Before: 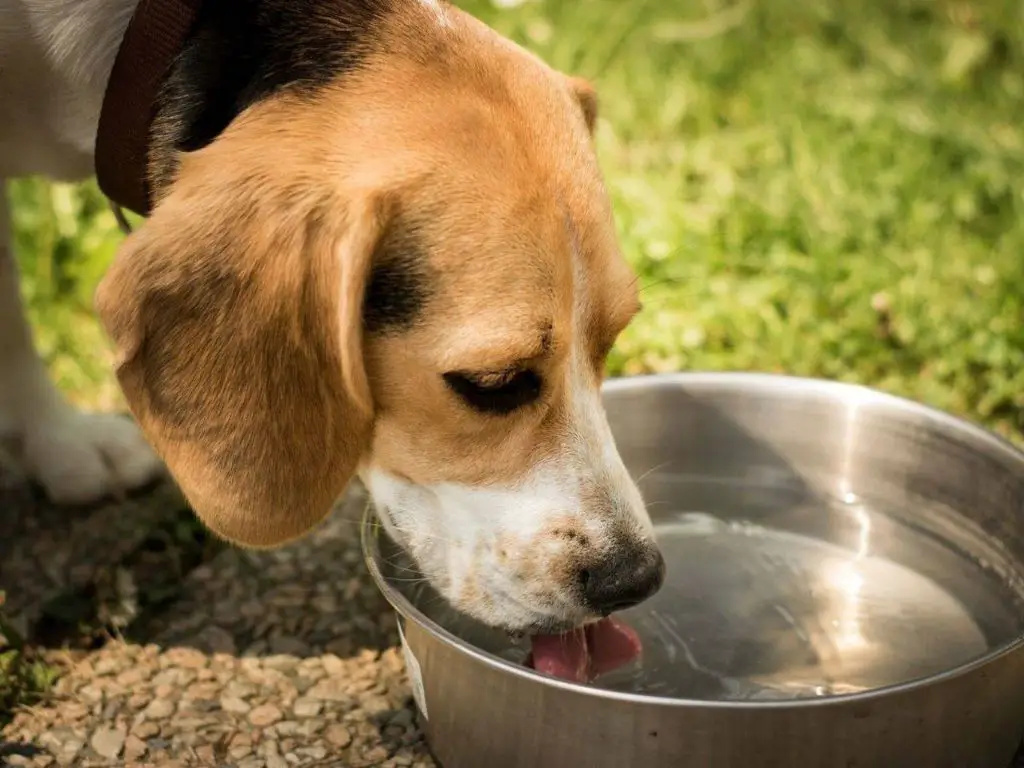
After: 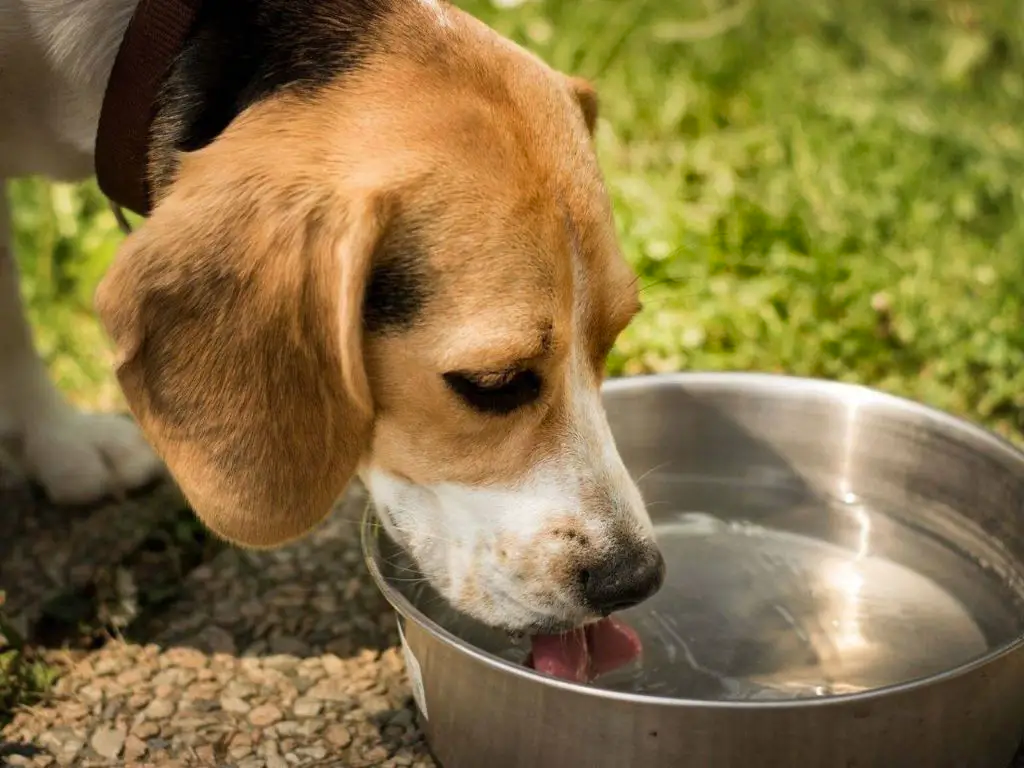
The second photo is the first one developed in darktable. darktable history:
shadows and highlights: shadows 20.89, highlights -81.8, soften with gaussian
